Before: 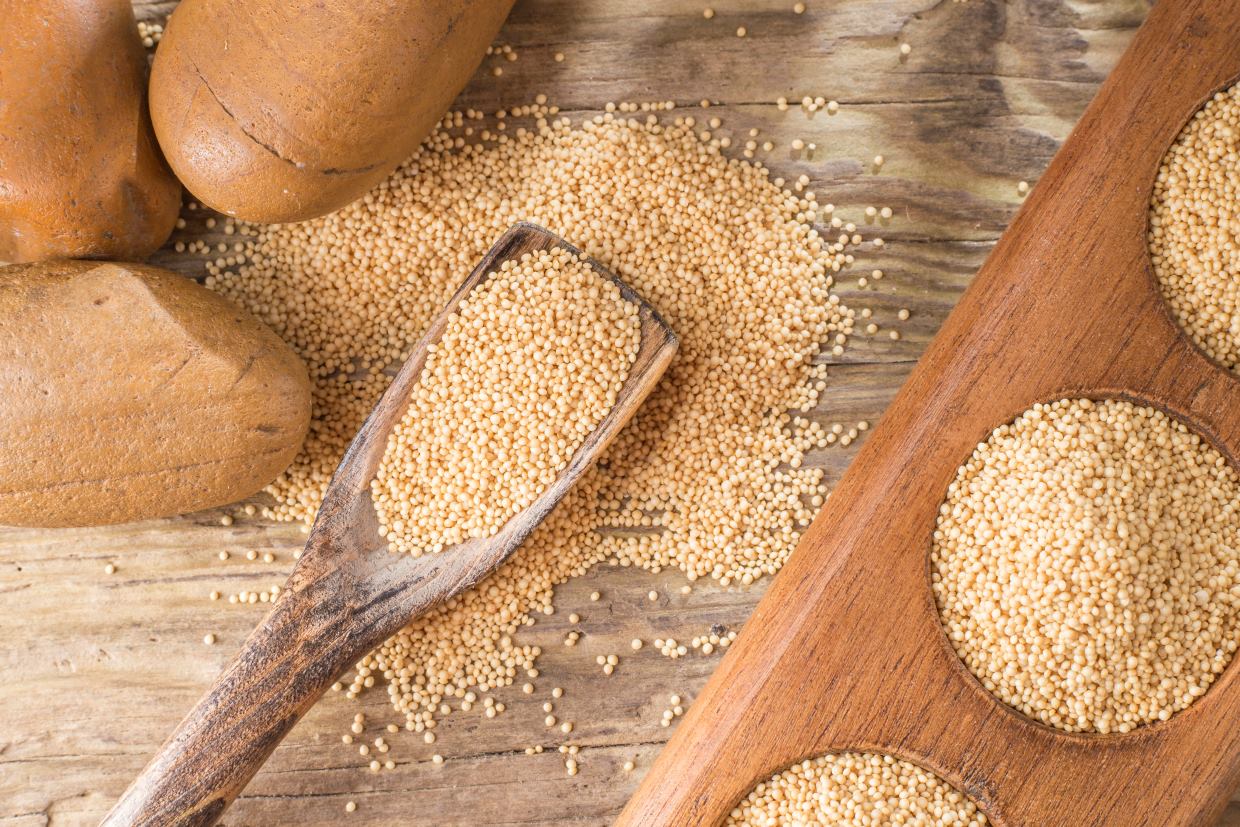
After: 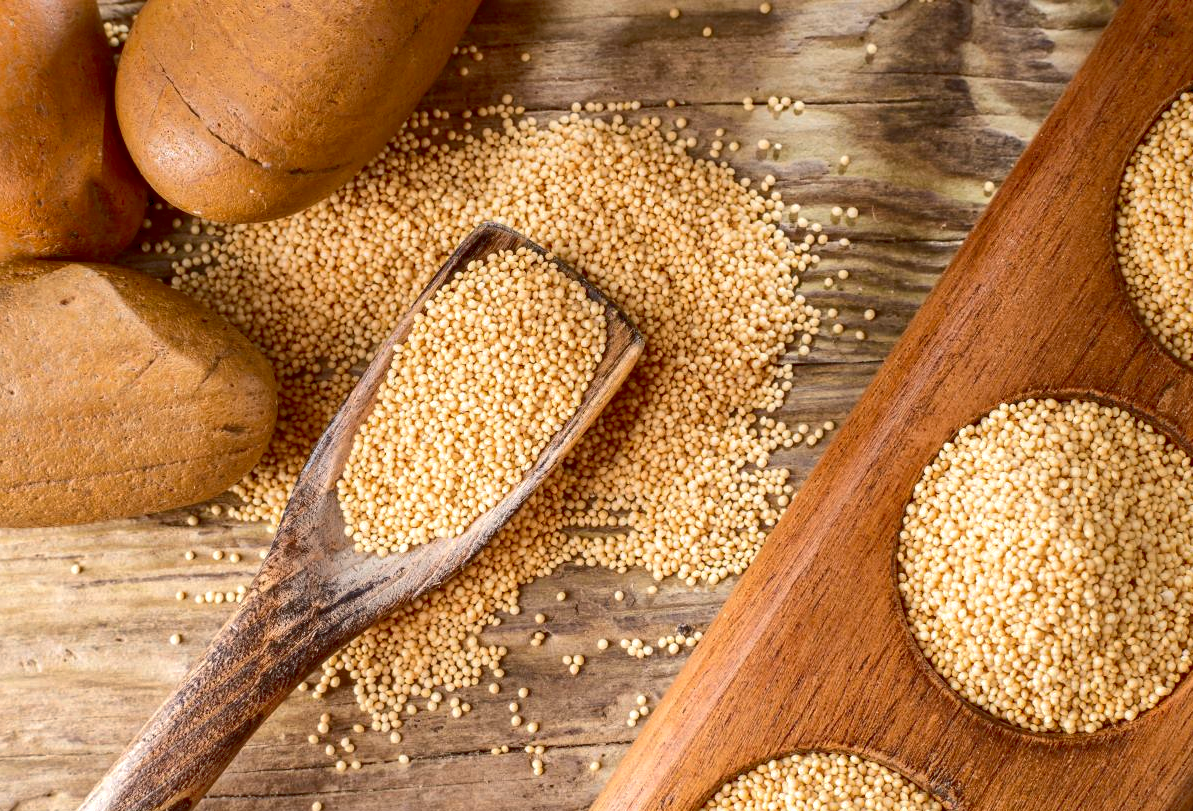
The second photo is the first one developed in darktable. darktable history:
crop and rotate: left 2.748%, right 1.024%, bottom 1.929%
shadows and highlights: on, module defaults
exposure: black level correction 0.007, exposure 0.155 EV, compensate exposure bias true, compensate highlight preservation false
contrast brightness saturation: contrast 0.193, brightness -0.245, saturation 0.112
